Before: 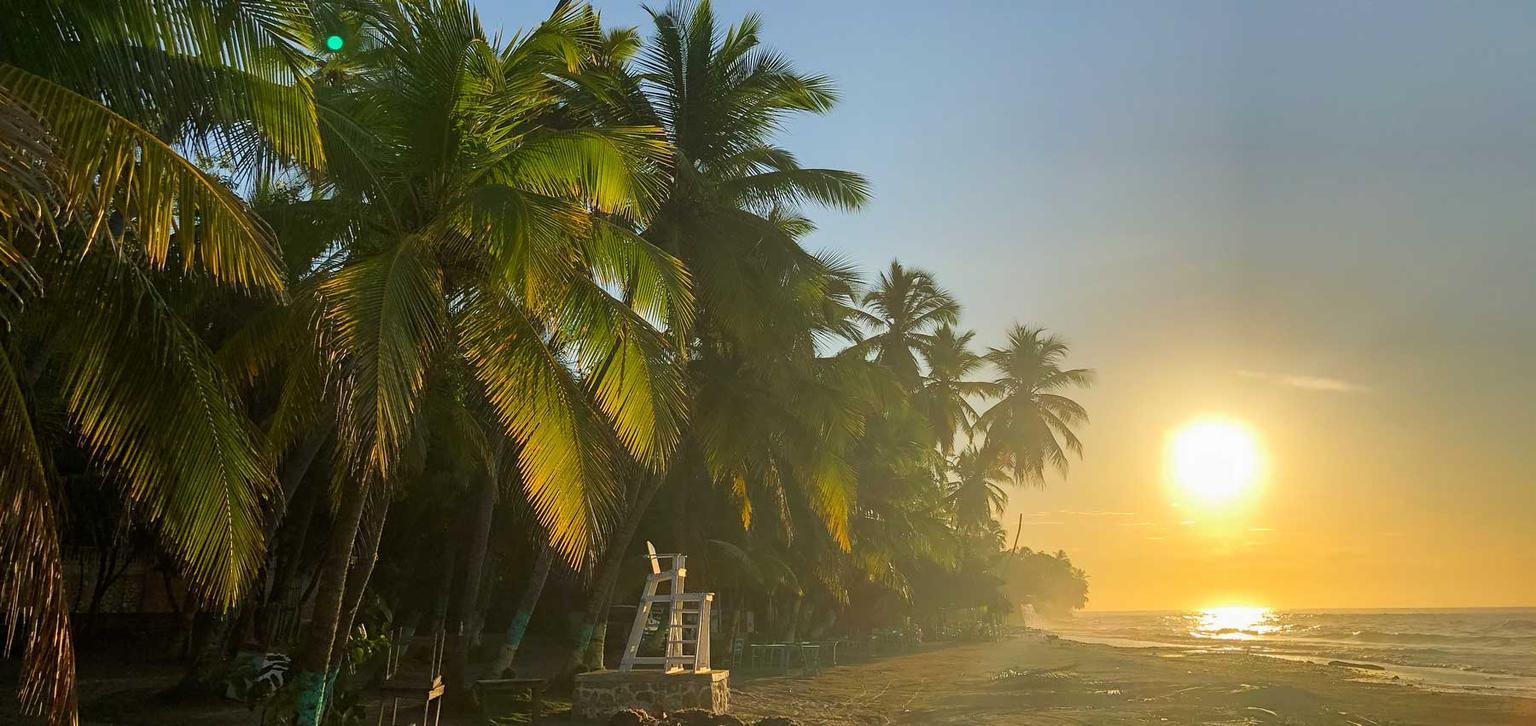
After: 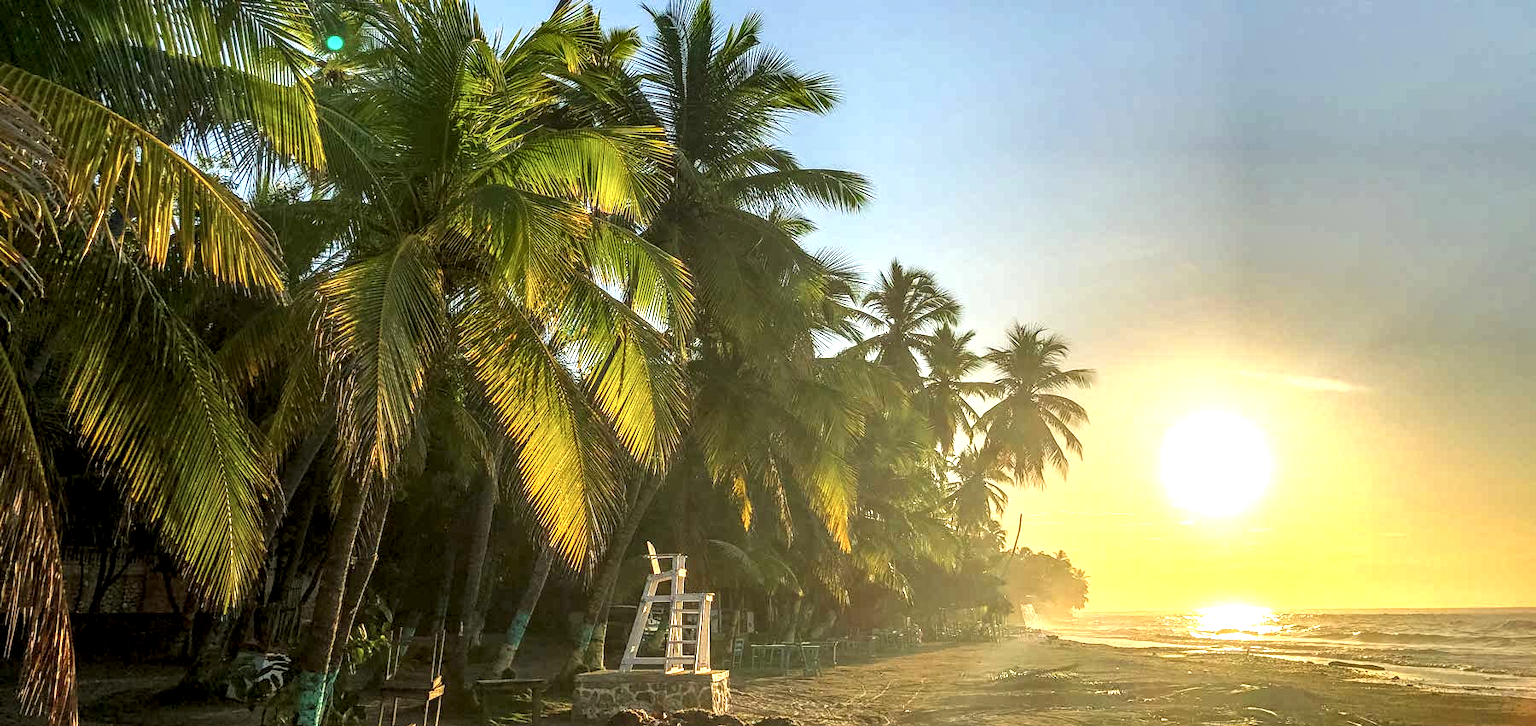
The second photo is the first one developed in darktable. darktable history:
exposure: black level correction 0, exposure 0.7 EV, compensate exposure bias true, compensate highlight preservation false
local contrast: highlights 0%, shadows 0%, detail 182%
